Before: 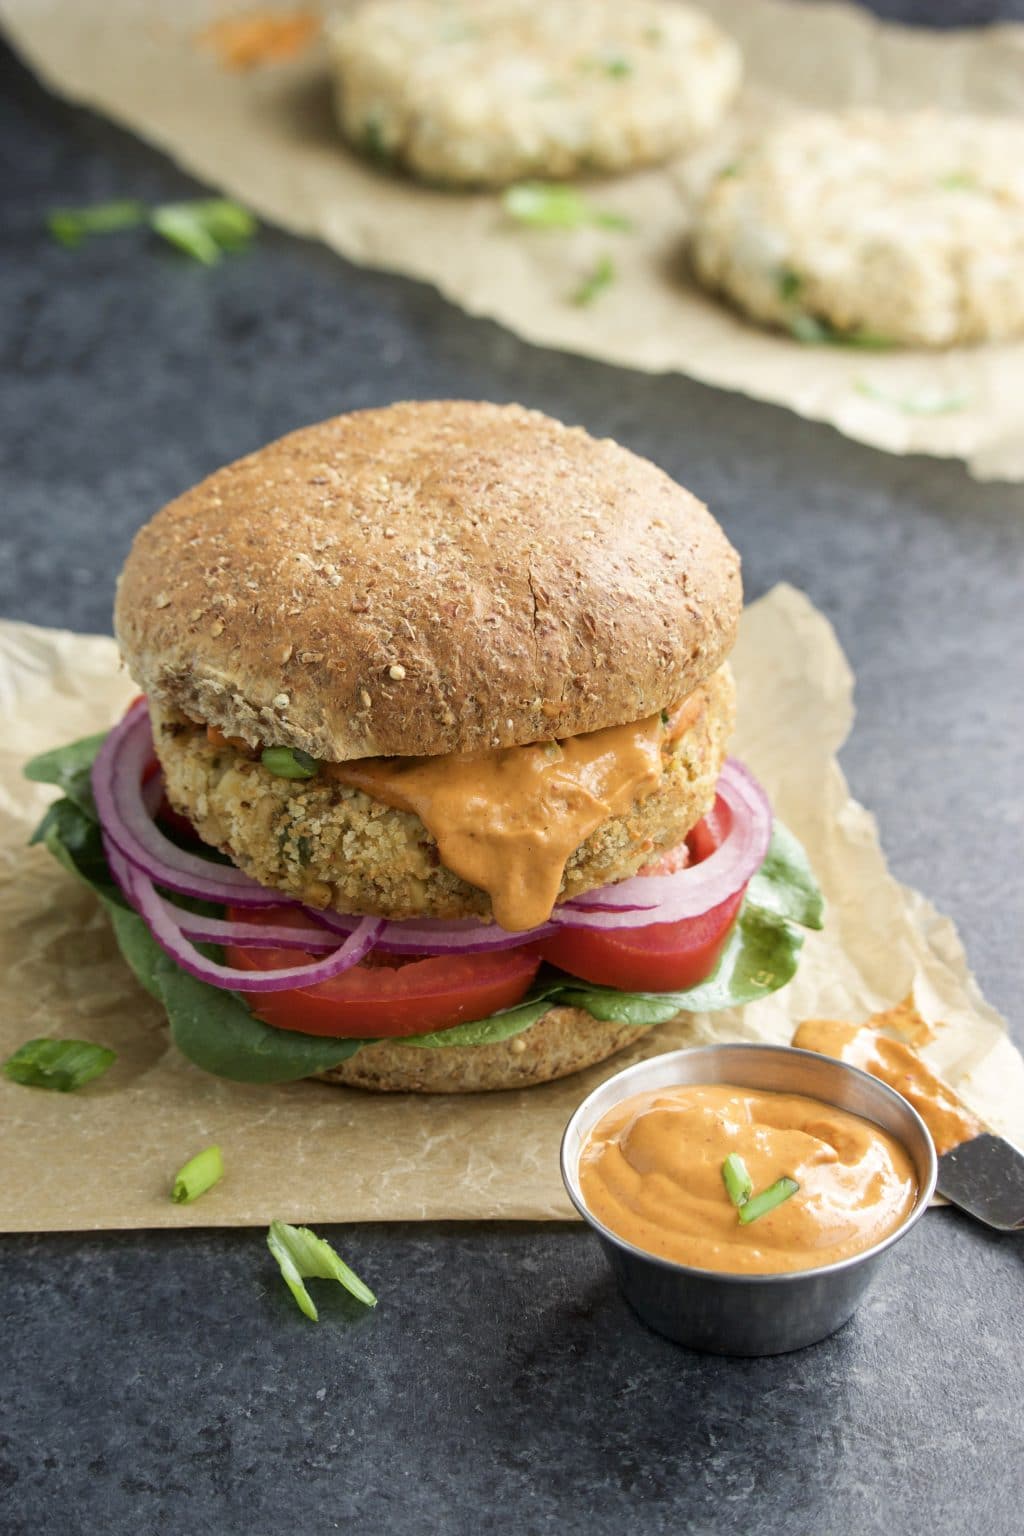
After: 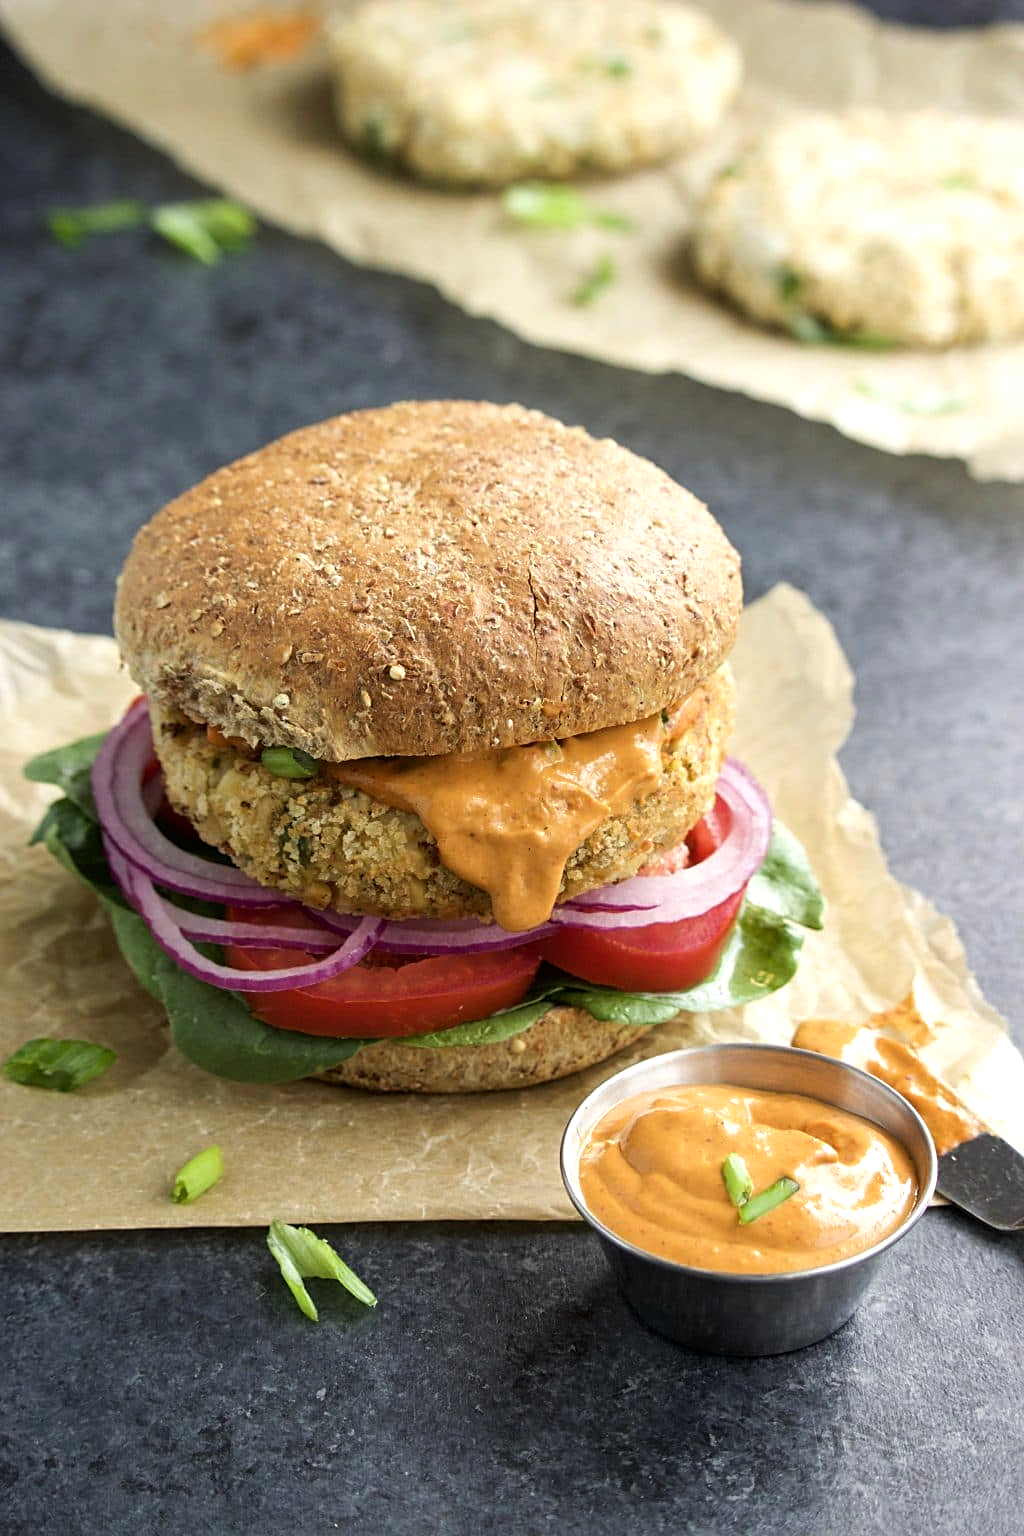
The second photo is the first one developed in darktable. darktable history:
sharpen: on, module defaults
color balance: contrast 10%
